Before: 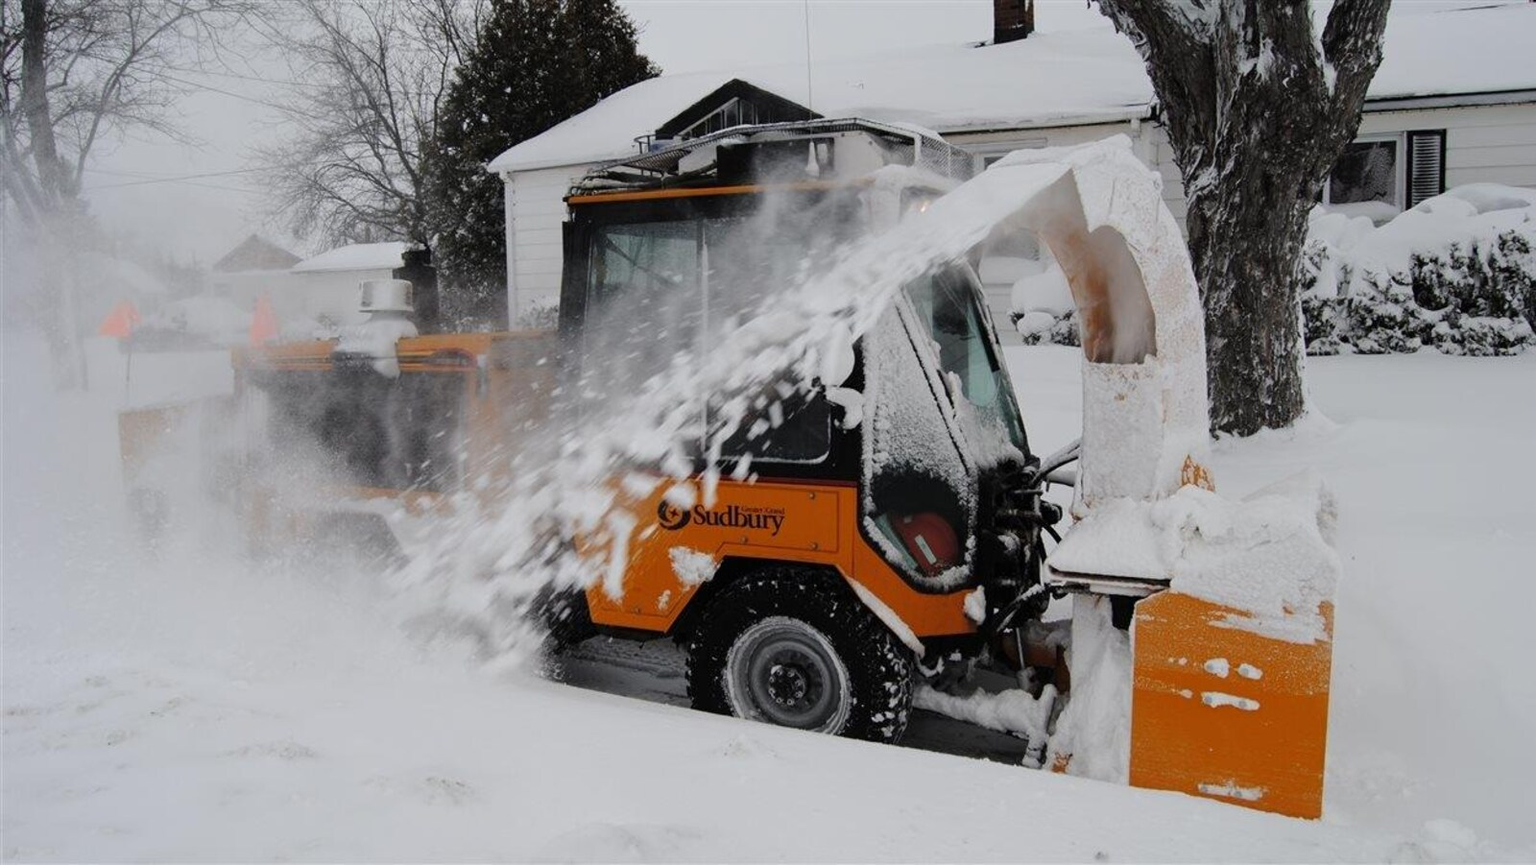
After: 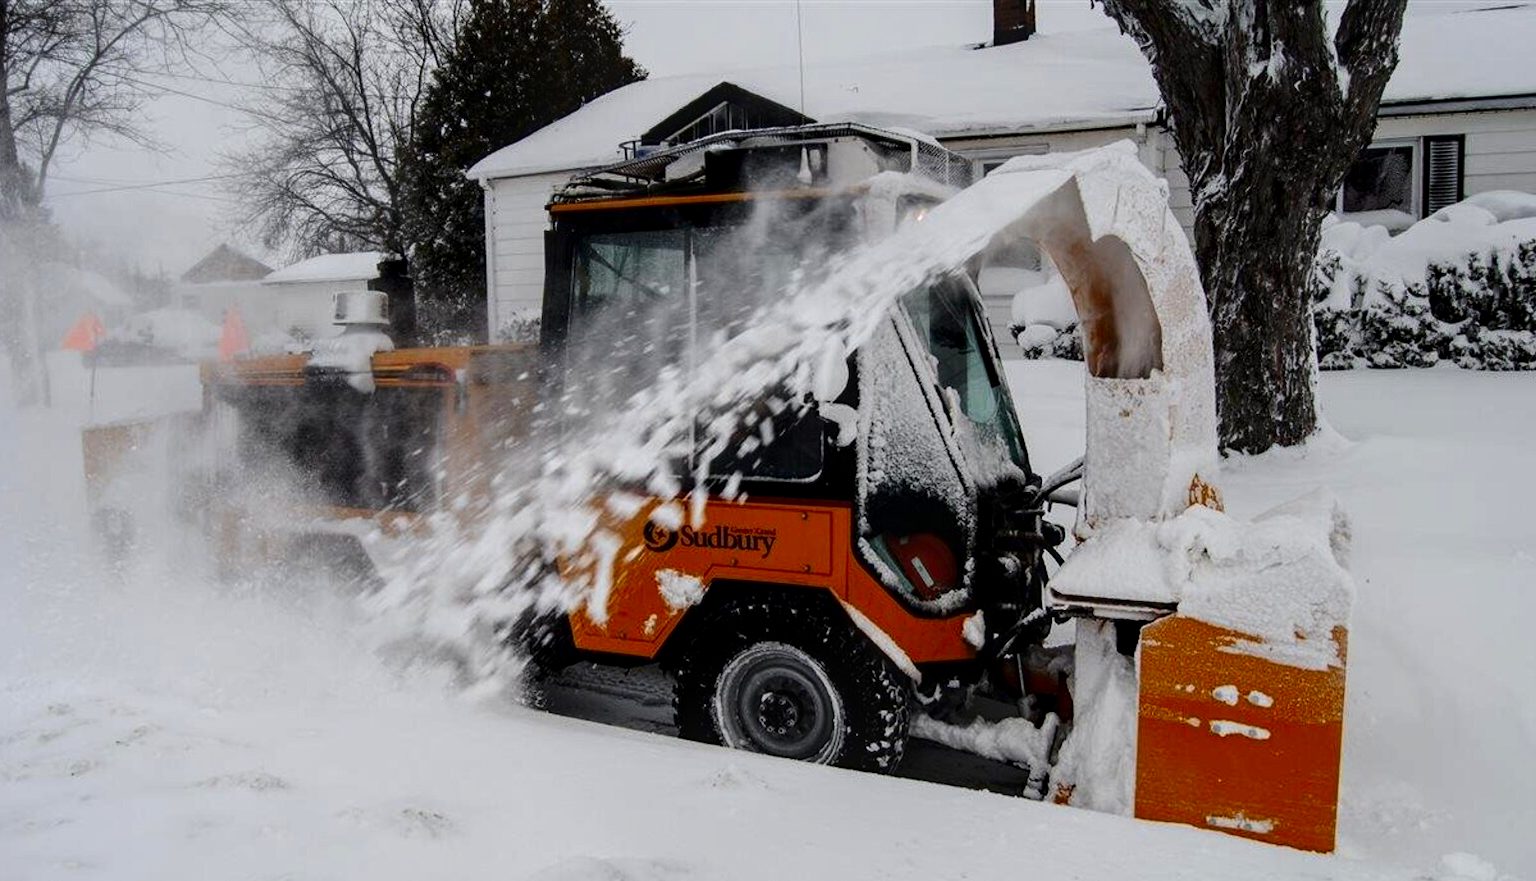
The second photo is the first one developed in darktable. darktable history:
local contrast: detail 130%
crop and rotate: left 2.564%, right 1.343%, bottom 2.036%
contrast brightness saturation: contrast 0.188, brightness -0.108, saturation 0.205
